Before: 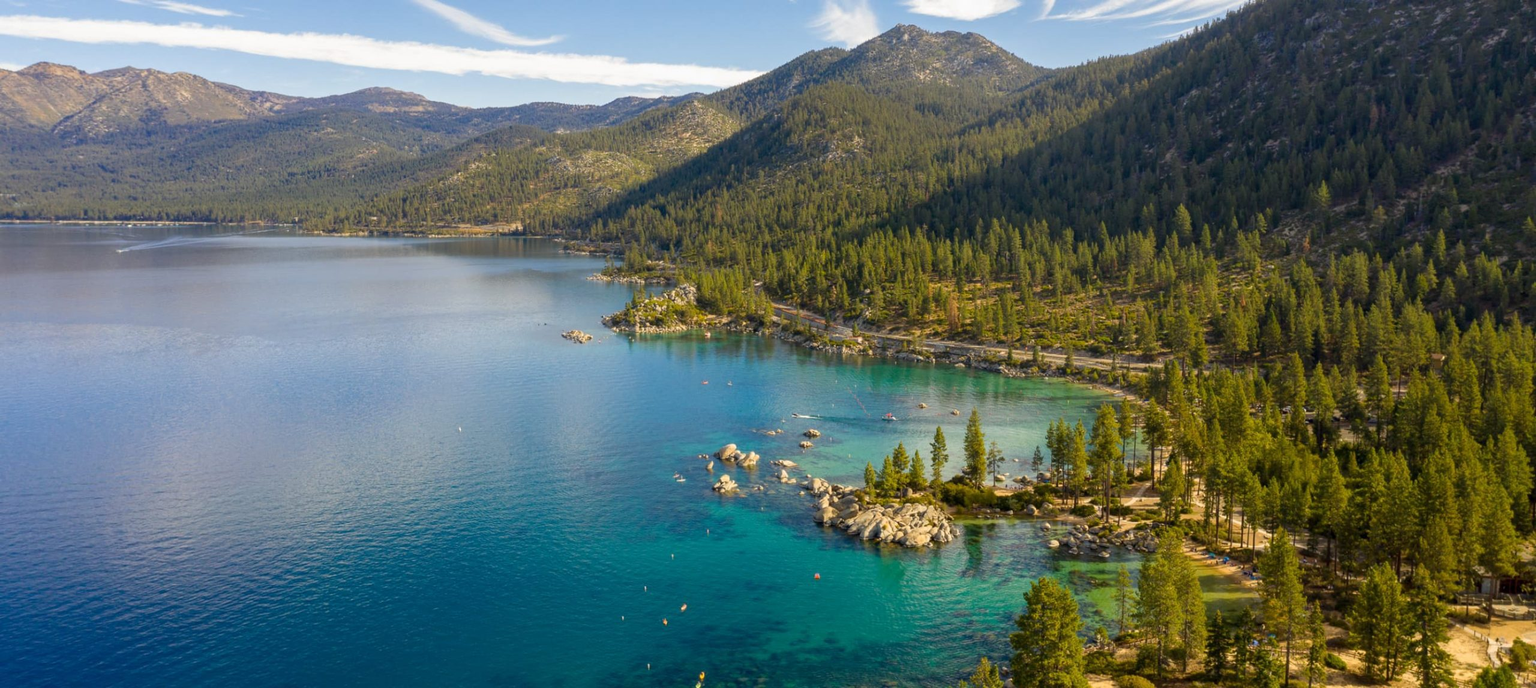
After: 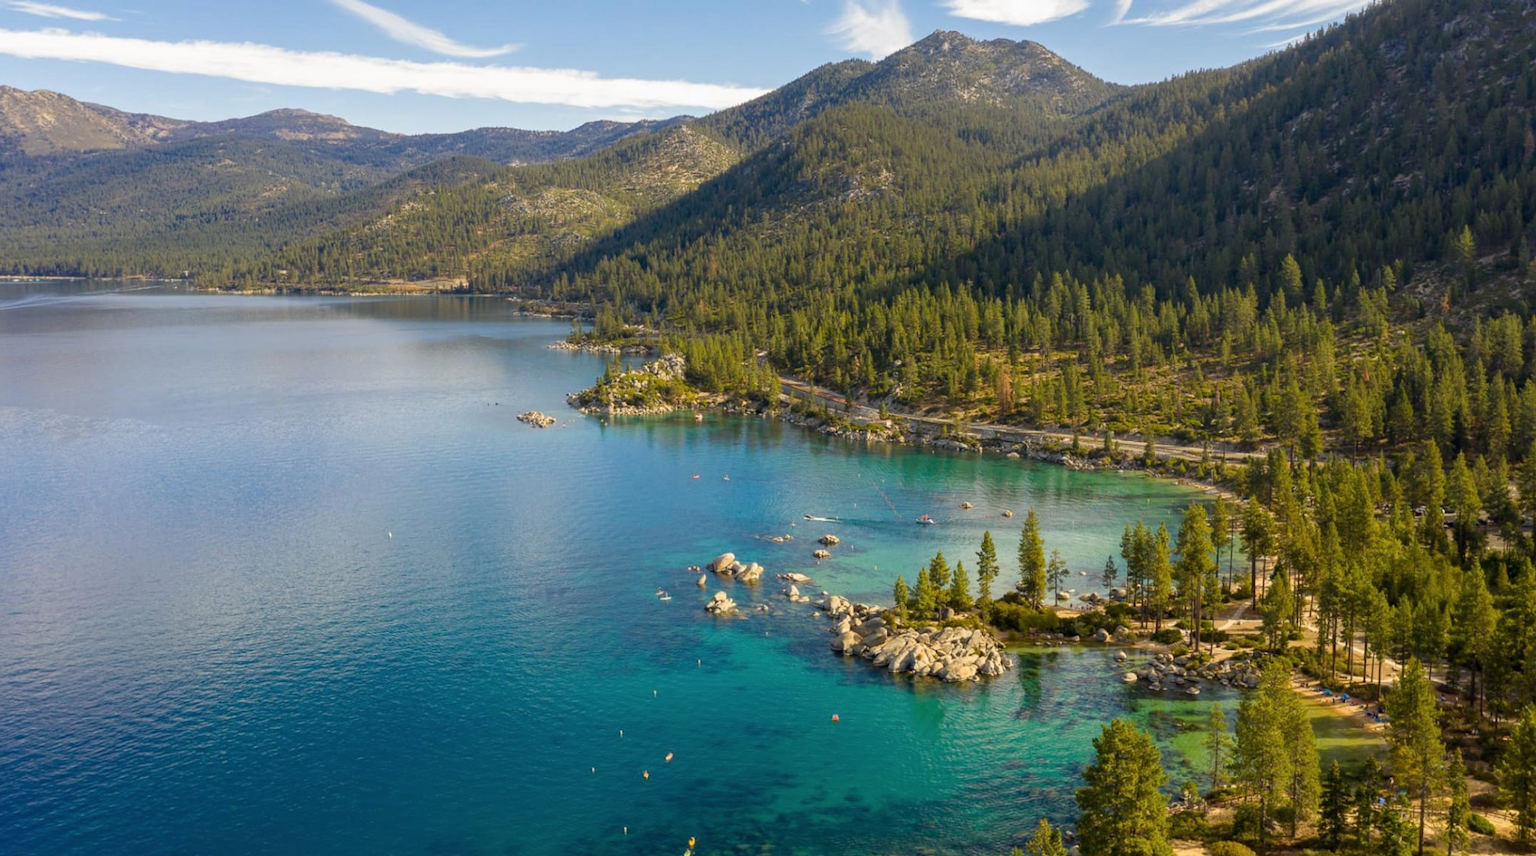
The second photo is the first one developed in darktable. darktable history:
crop and rotate: left 9.586%, right 10.171%
color correction: highlights b* 0.007, saturation 0.978
